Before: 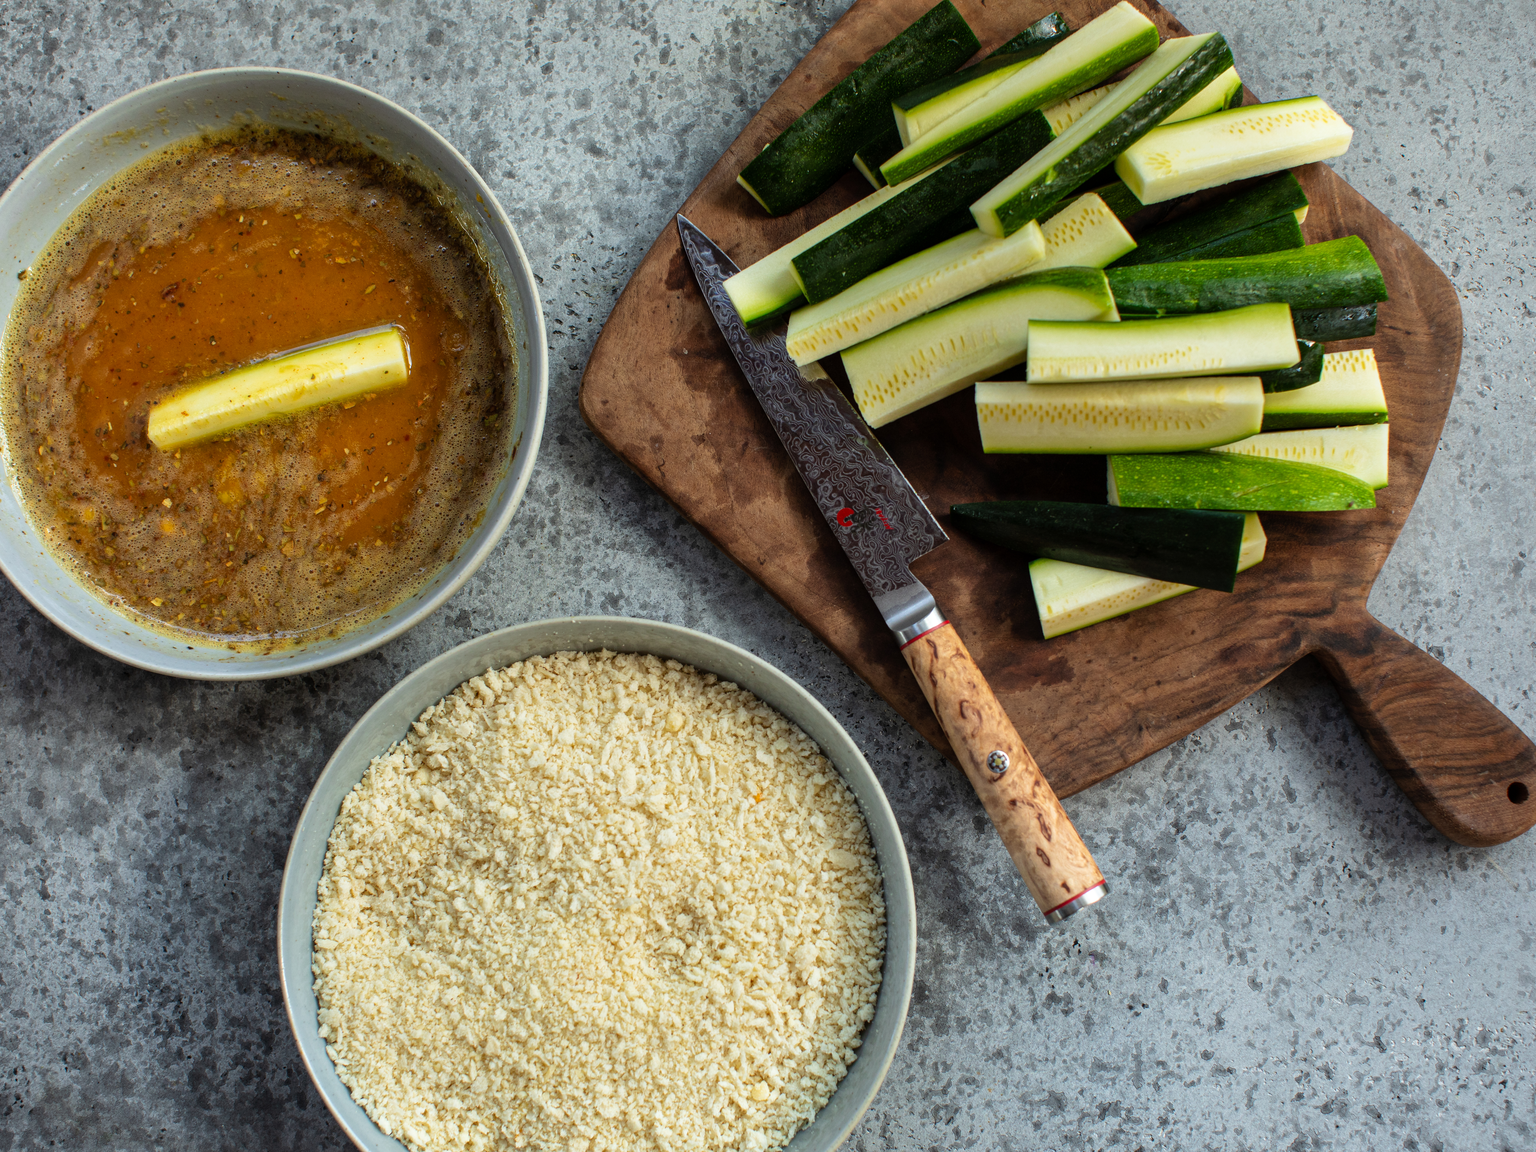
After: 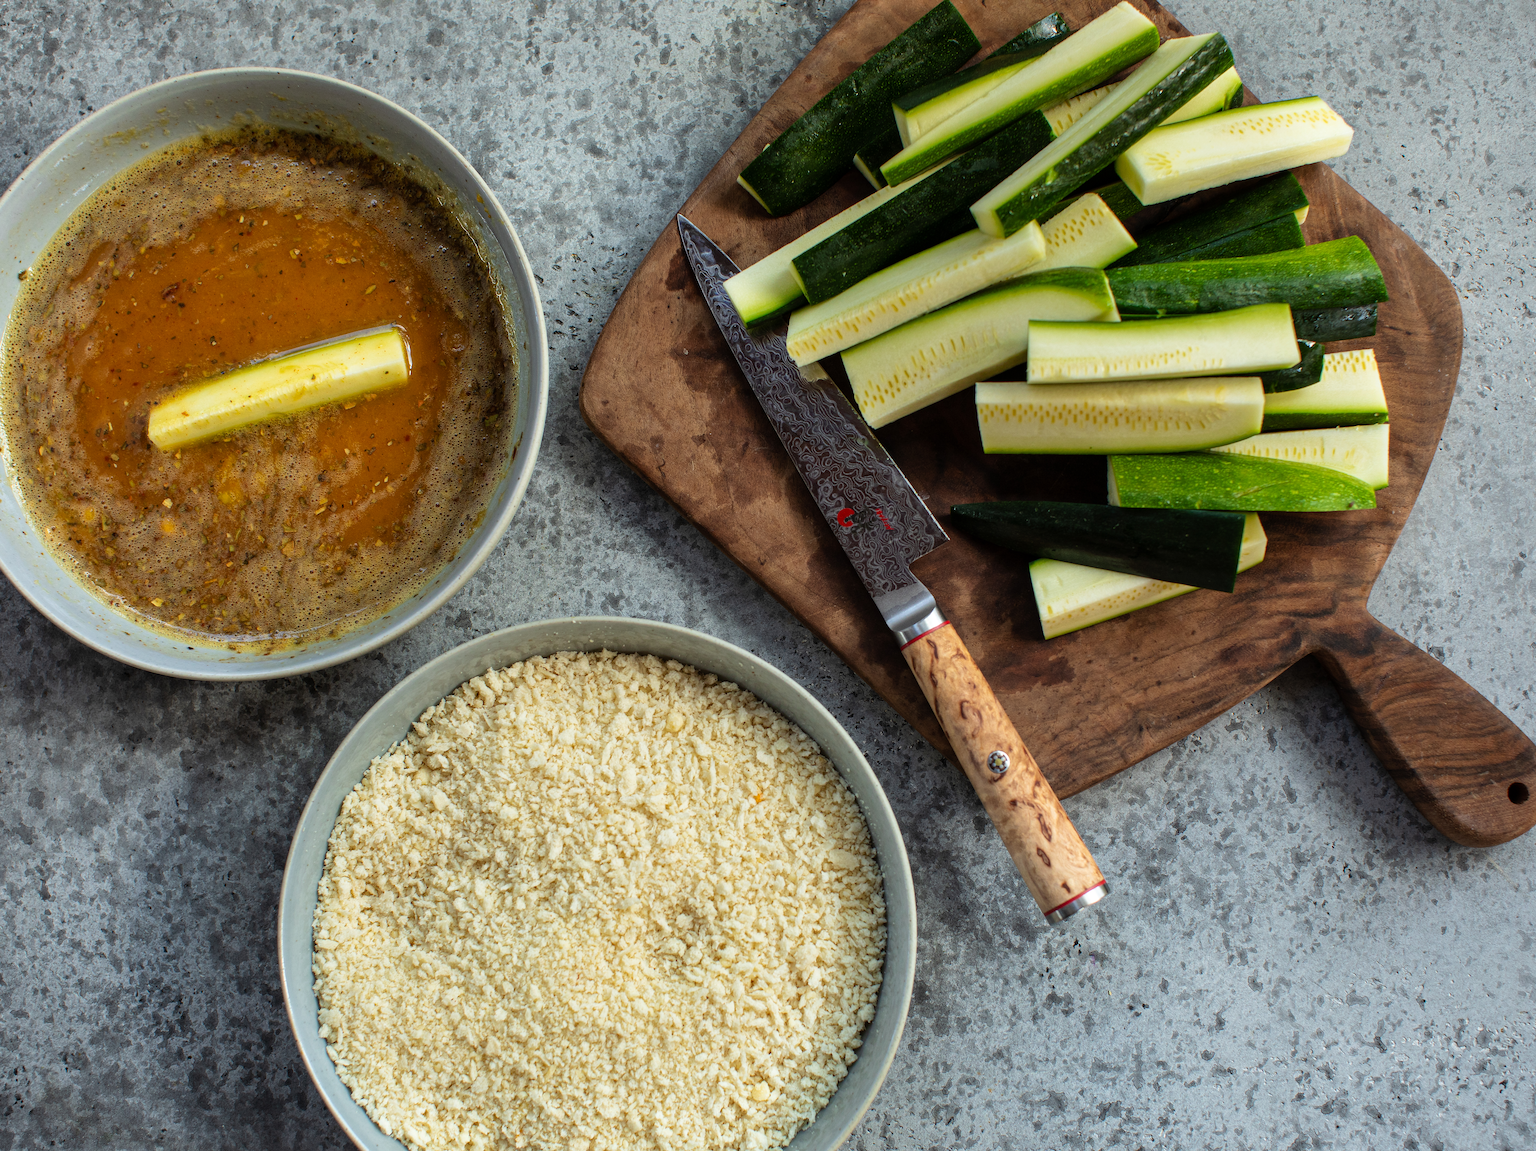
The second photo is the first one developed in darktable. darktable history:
sharpen: radius 1
